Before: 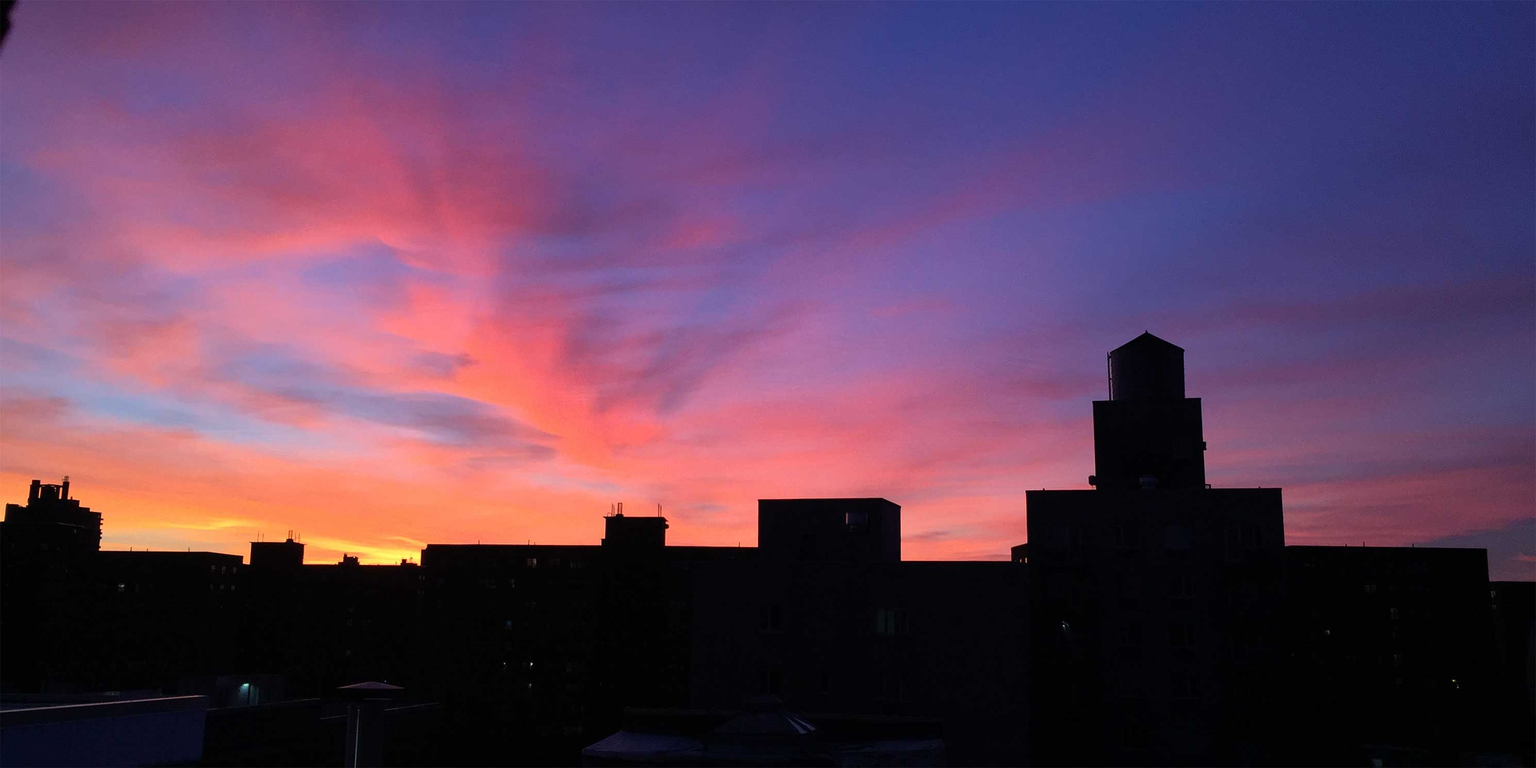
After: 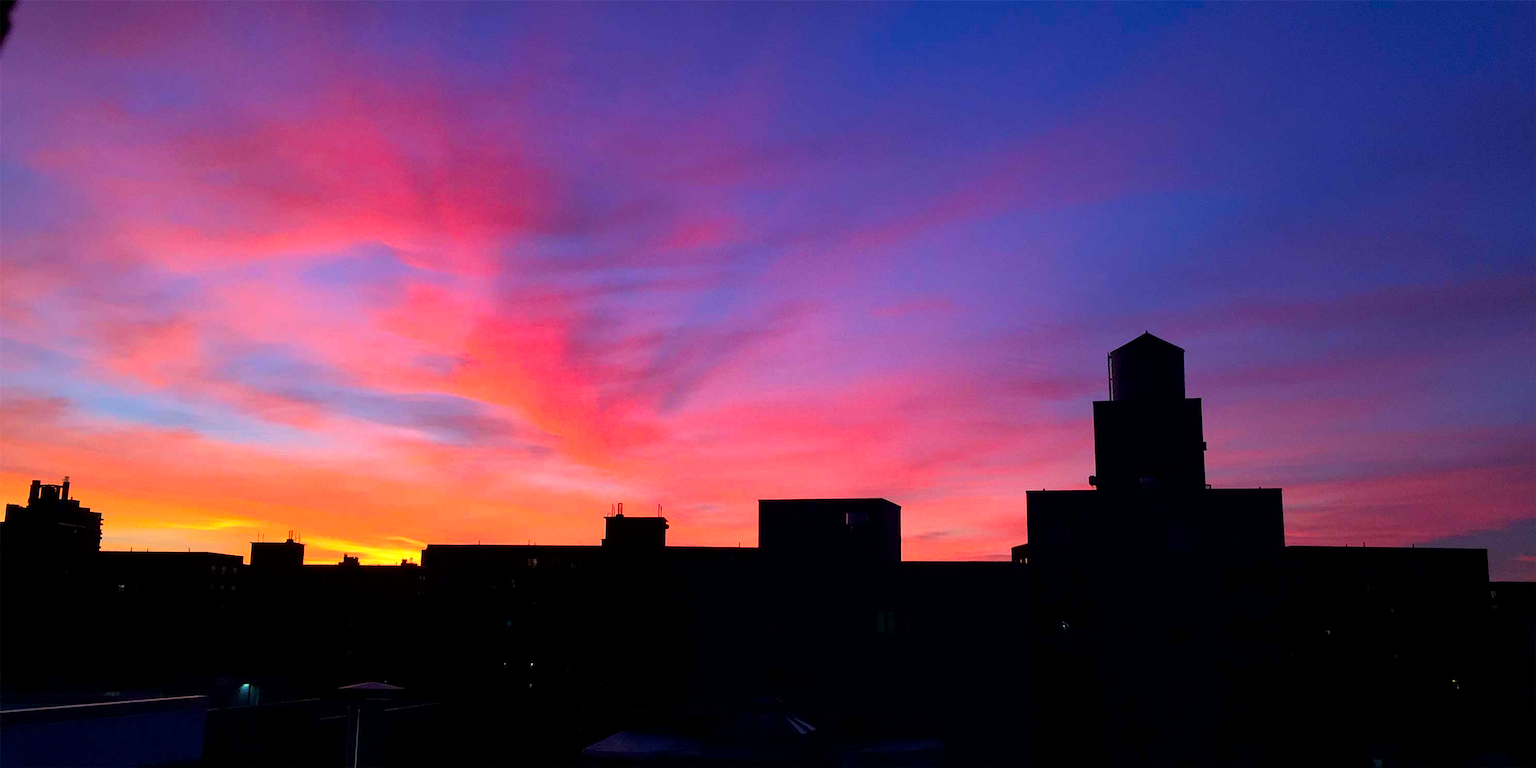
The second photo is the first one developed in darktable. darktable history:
contrast brightness saturation: brightness -0.02, saturation 0.35
exposure: black level correction 0.002, exposure 0.15 EV, compensate highlight preservation false
tone equalizer: on, module defaults
